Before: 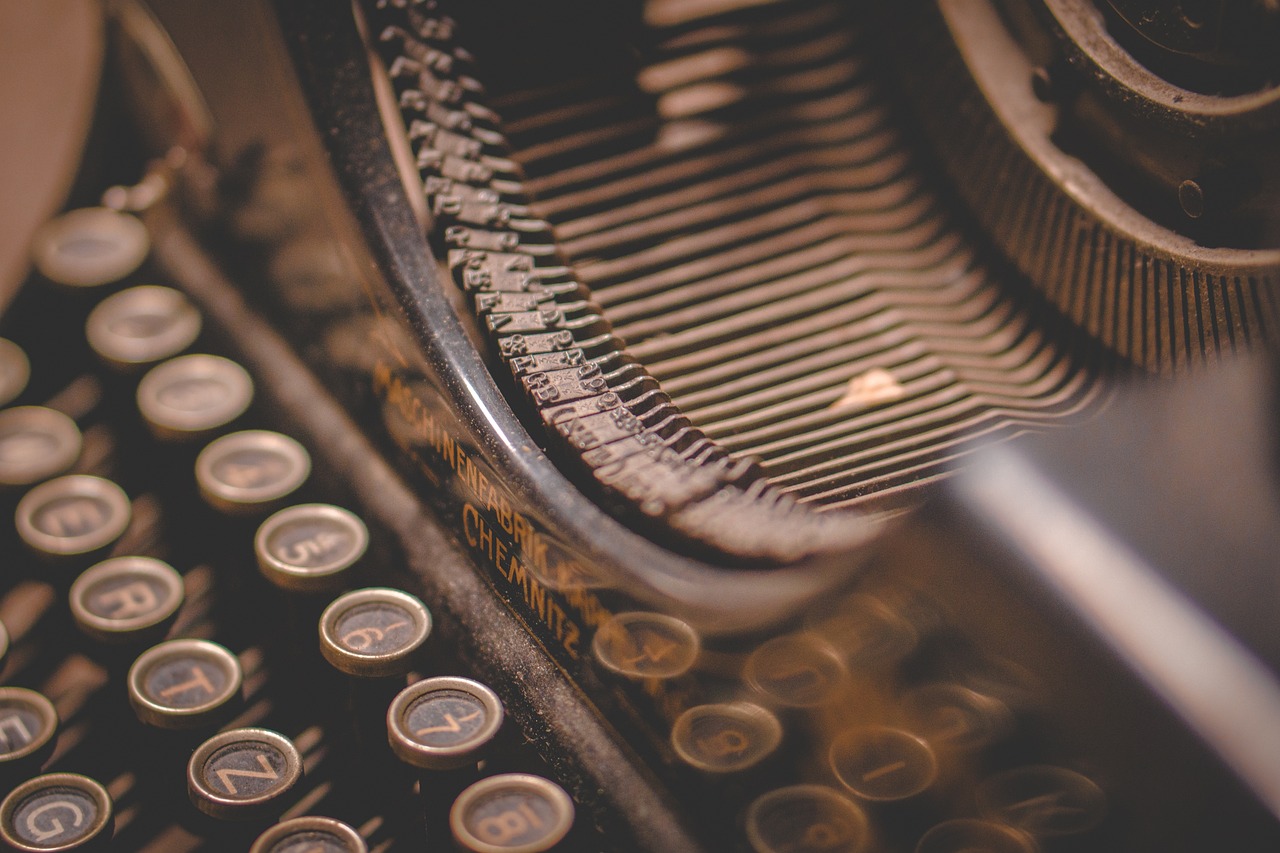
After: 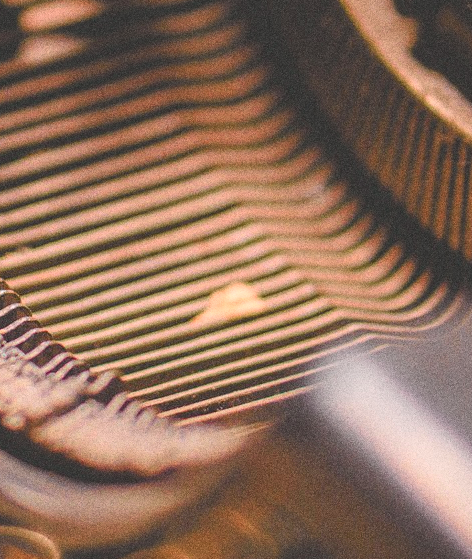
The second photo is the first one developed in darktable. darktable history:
rotate and perspective: automatic cropping original format, crop left 0, crop top 0
tone curve: curves: ch0 [(0, 0.005) (0.103, 0.097) (0.18, 0.22) (0.4, 0.485) (0.5, 0.612) (0.668, 0.787) (0.823, 0.894) (1, 0.971)]; ch1 [(0, 0) (0.172, 0.123) (0.324, 0.253) (0.396, 0.388) (0.478, 0.461) (0.499, 0.498) (0.522, 0.528) (0.609, 0.686) (0.704, 0.818) (1, 1)]; ch2 [(0, 0) (0.411, 0.424) (0.496, 0.501) (0.515, 0.514) (0.555, 0.585) (0.641, 0.69) (1, 1)], color space Lab, independent channels, preserve colors none
grain: coarseness 0.09 ISO, strength 40%
crop and rotate: left 49.936%, top 10.094%, right 13.136%, bottom 24.256%
